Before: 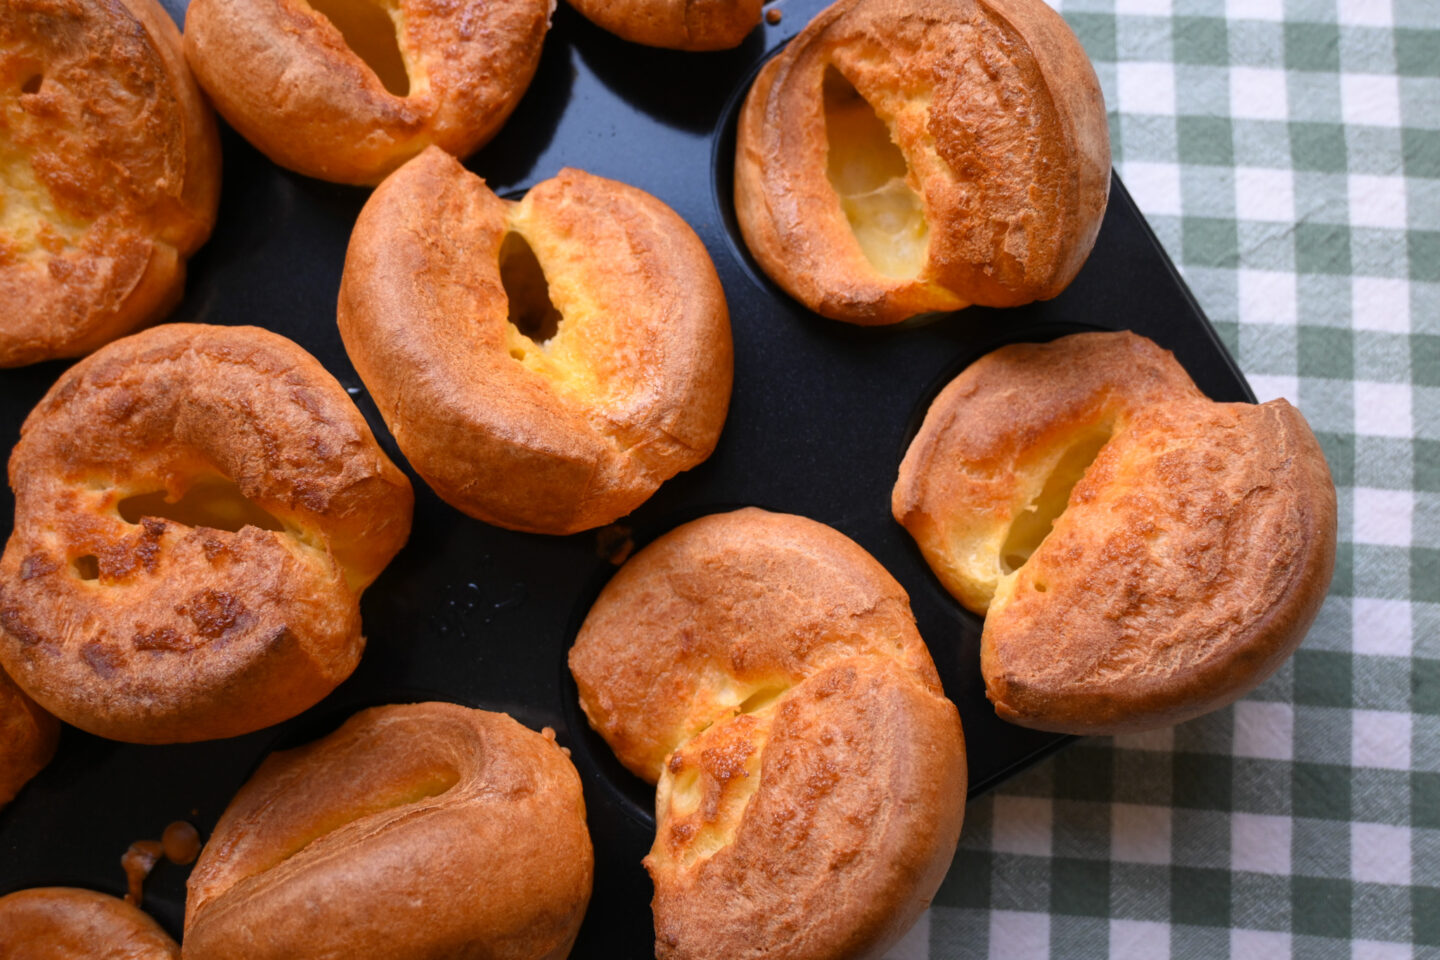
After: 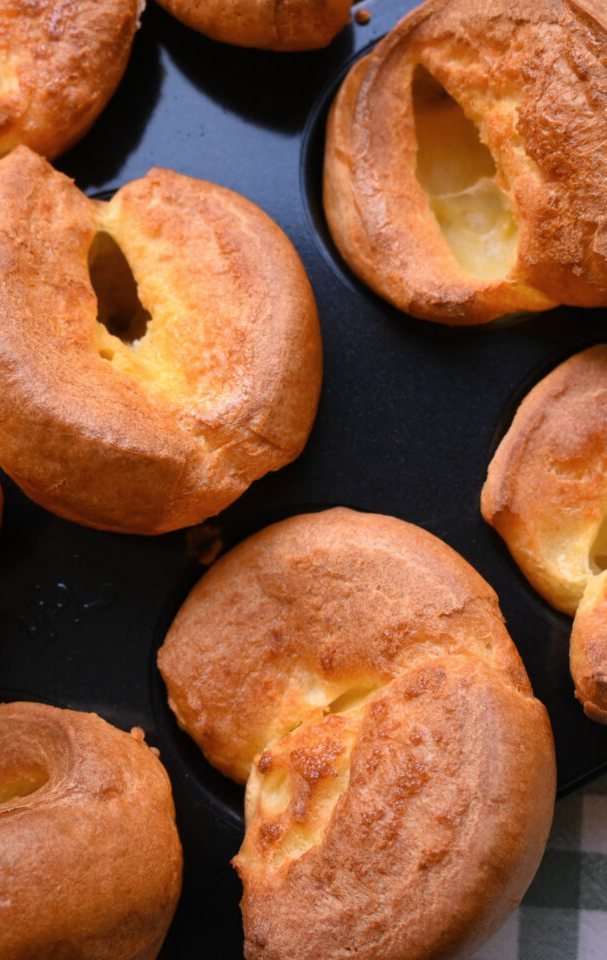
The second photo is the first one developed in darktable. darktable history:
crop: left 28.583%, right 29.231%
contrast brightness saturation: saturation -0.05
